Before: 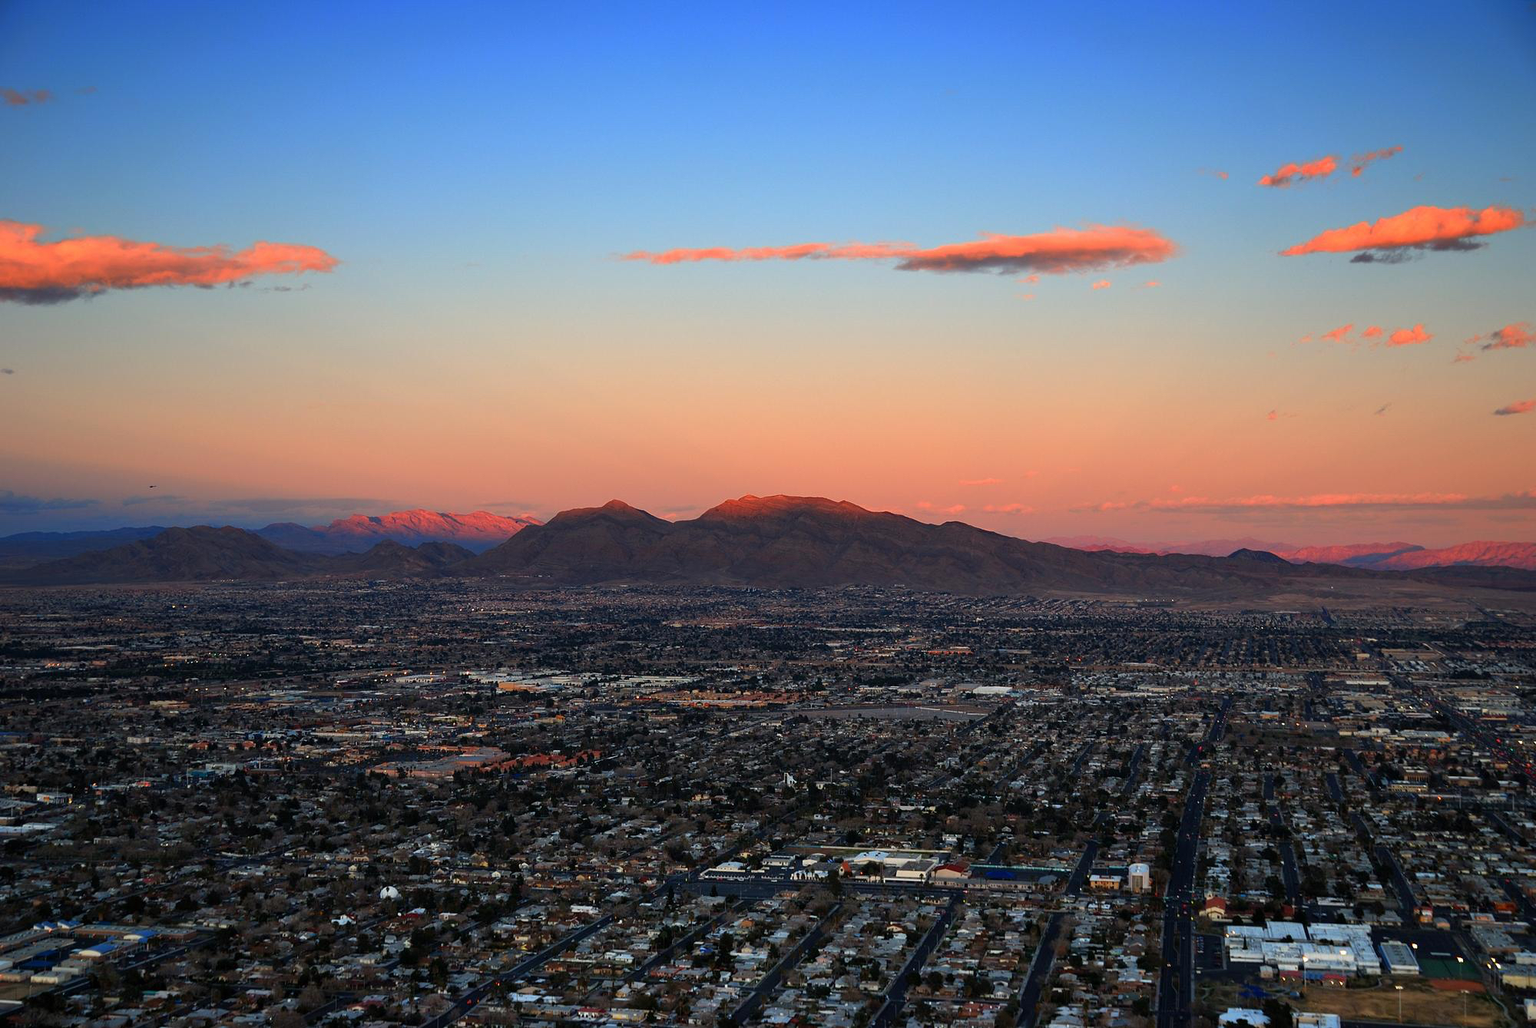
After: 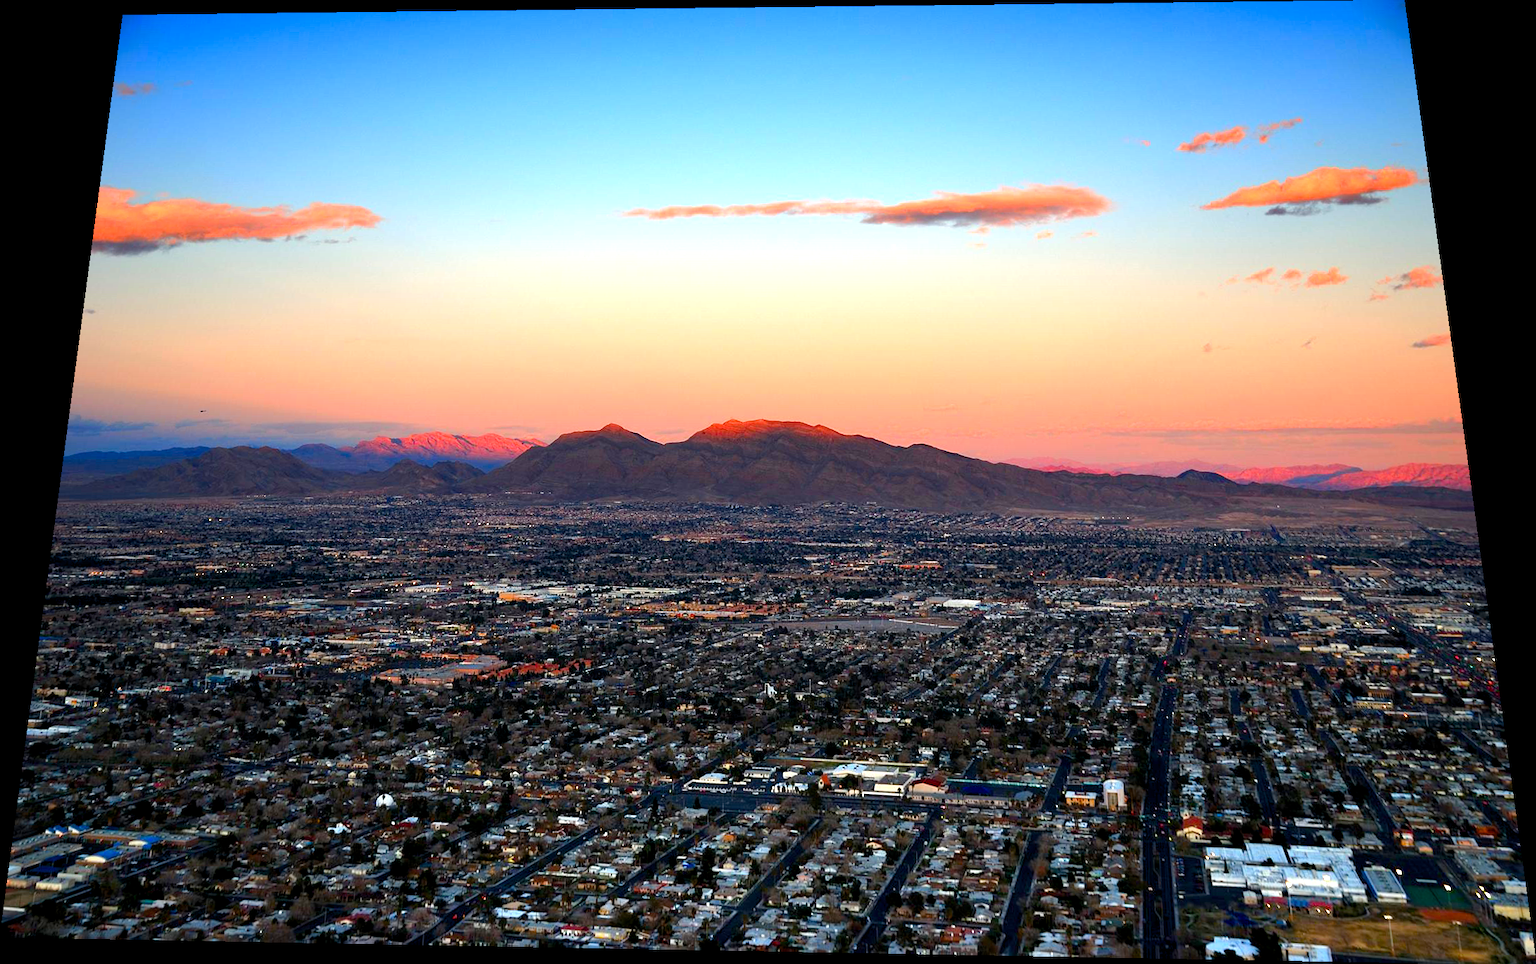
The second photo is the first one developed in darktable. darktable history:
exposure: black level correction 0, exposure 0.7 EV, compensate exposure bias true, compensate highlight preservation false
color balance rgb: global offset › luminance -0.51%, perceptual saturation grading › global saturation 27.53%, perceptual saturation grading › highlights -25%, perceptual saturation grading › shadows 25%, perceptual brilliance grading › highlights 6.62%, perceptual brilliance grading › mid-tones 17.07%, perceptual brilliance grading › shadows -5.23%
rotate and perspective: rotation 0.128°, lens shift (vertical) -0.181, lens shift (horizontal) -0.044, shear 0.001, automatic cropping off
